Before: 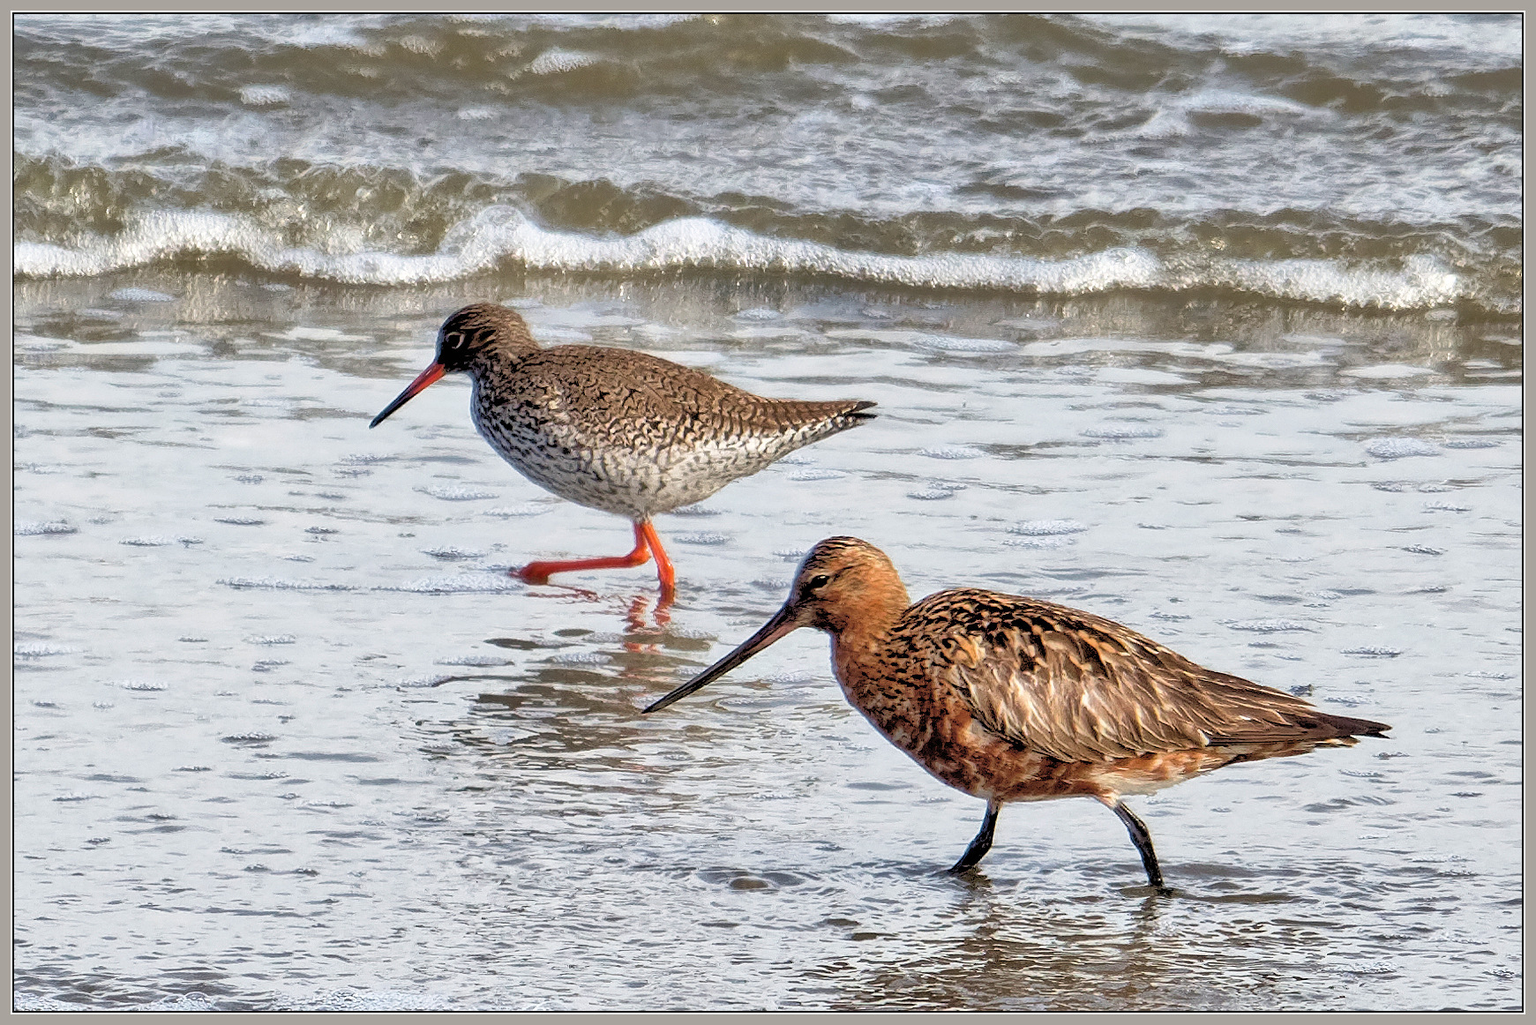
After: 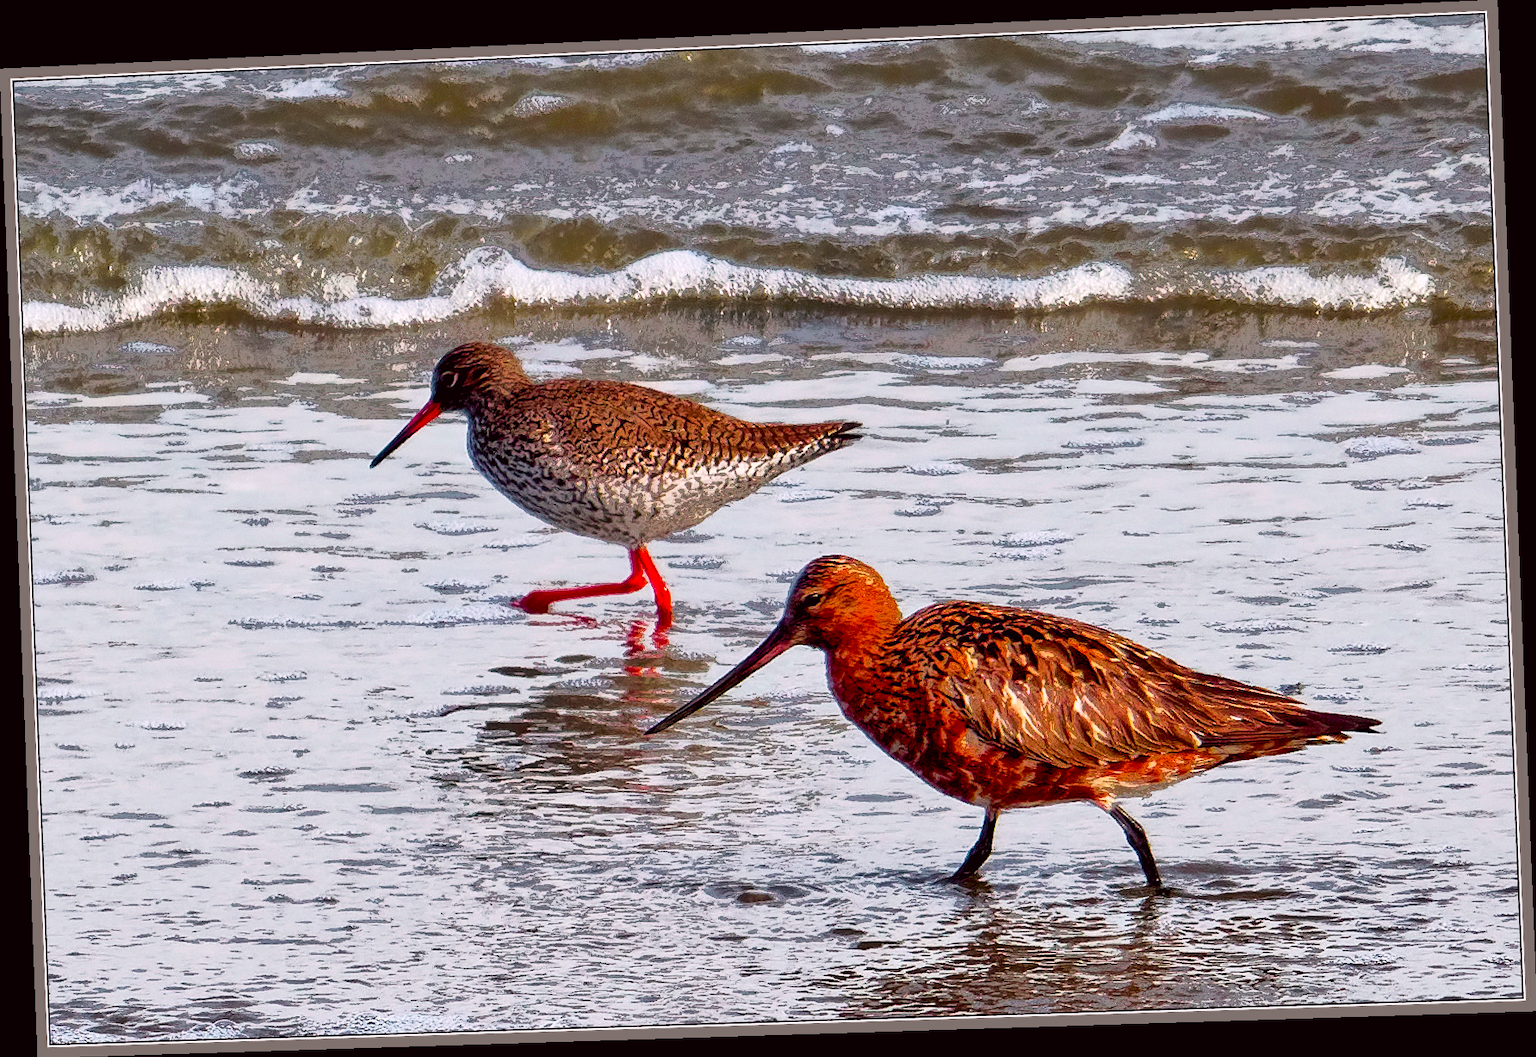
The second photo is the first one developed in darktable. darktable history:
fill light: exposure -0.73 EV, center 0.69, width 2.2
rotate and perspective: rotation -2.22°, lens shift (horizontal) -0.022, automatic cropping off
color balance: lift [1, 1.001, 0.999, 1.001], gamma [1, 1.004, 1.007, 0.993], gain [1, 0.991, 0.987, 1.013], contrast 7.5%, contrast fulcrum 10%, output saturation 115%
exposure: black level correction 0, compensate exposure bias true, compensate highlight preservation false
tone curve: curves: ch0 [(0, 0) (0.106, 0.026) (0.275, 0.155) (0.392, 0.314) (0.513, 0.481) (0.657, 0.667) (1, 1)]; ch1 [(0, 0) (0.5, 0.511) (0.536, 0.579) (0.587, 0.69) (1, 1)]; ch2 [(0, 0) (0.5, 0.5) (0.55, 0.552) (0.625, 0.699) (1, 1)], color space Lab, independent channels, preserve colors none
